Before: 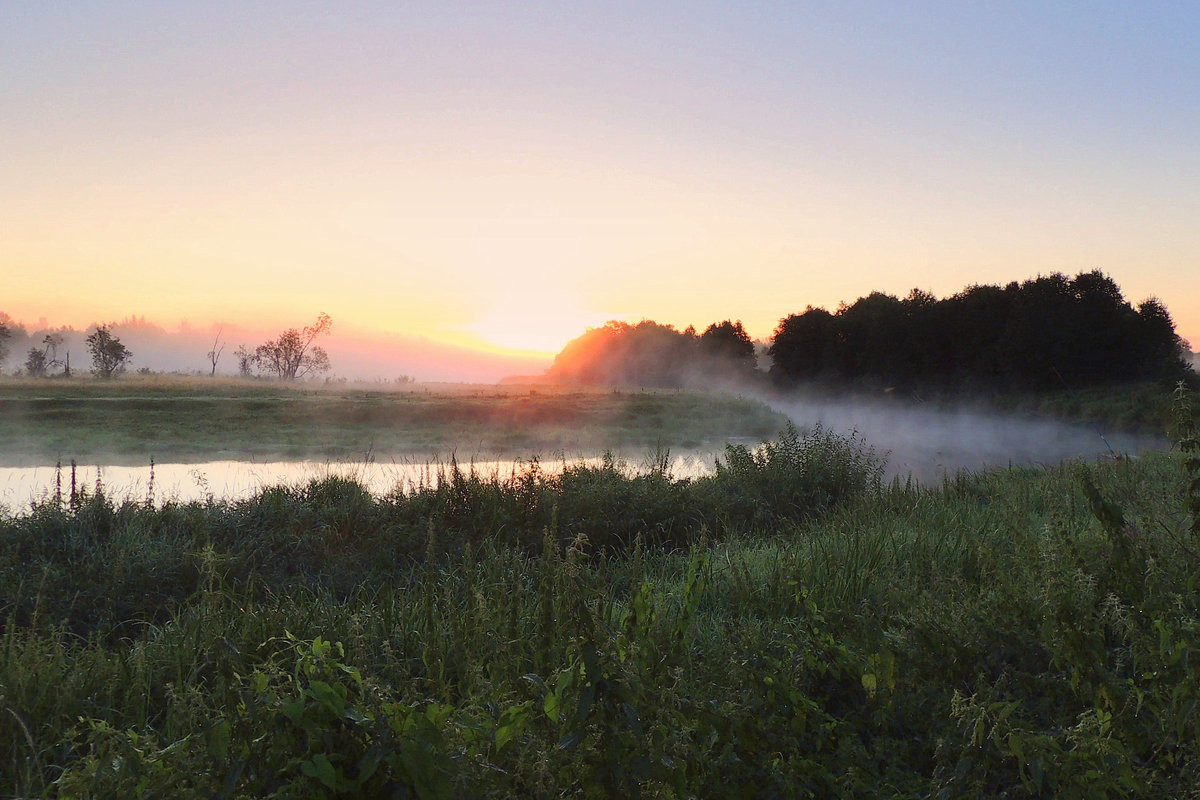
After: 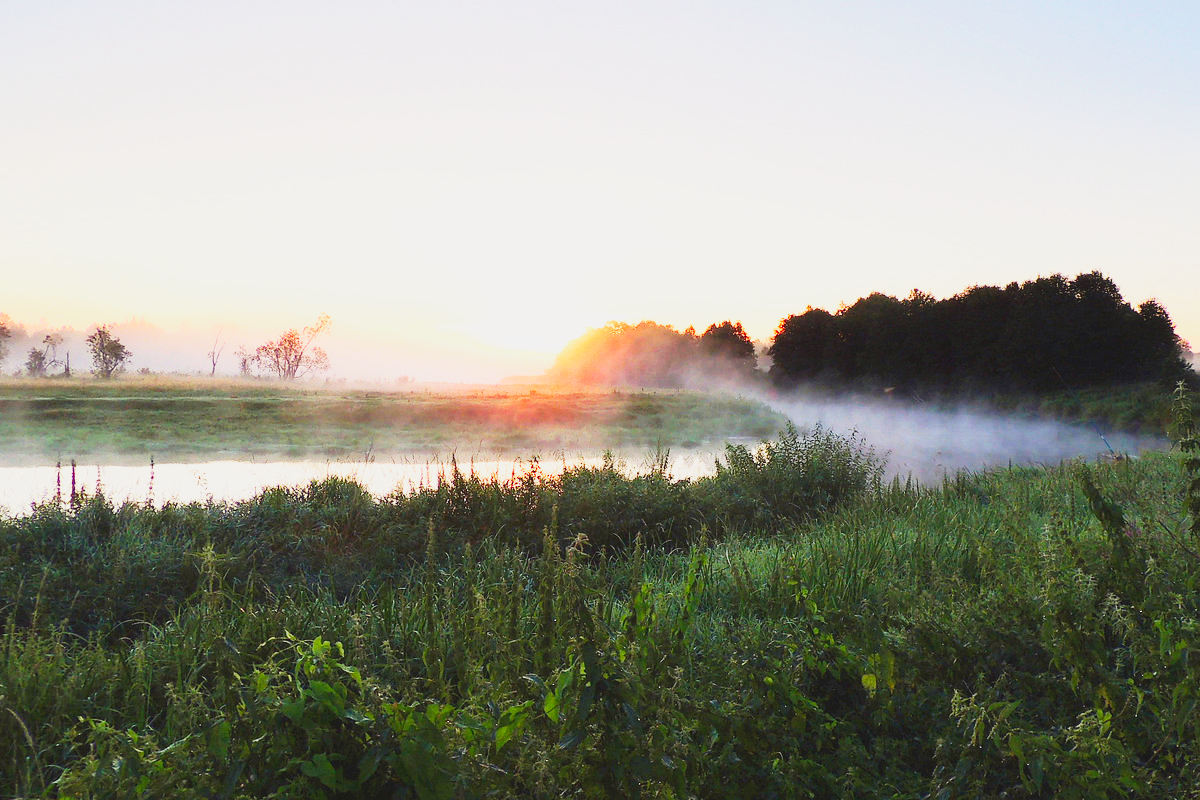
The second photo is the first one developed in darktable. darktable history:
base curve: curves: ch0 [(0, 0) (0.007, 0.004) (0.027, 0.03) (0.046, 0.07) (0.207, 0.54) (0.442, 0.872) (0.673, 0.972) (1, 1)], preserve colors none
contrast brightness saturation: contrast -0.1, brightness 0.05, saturation 0.08
